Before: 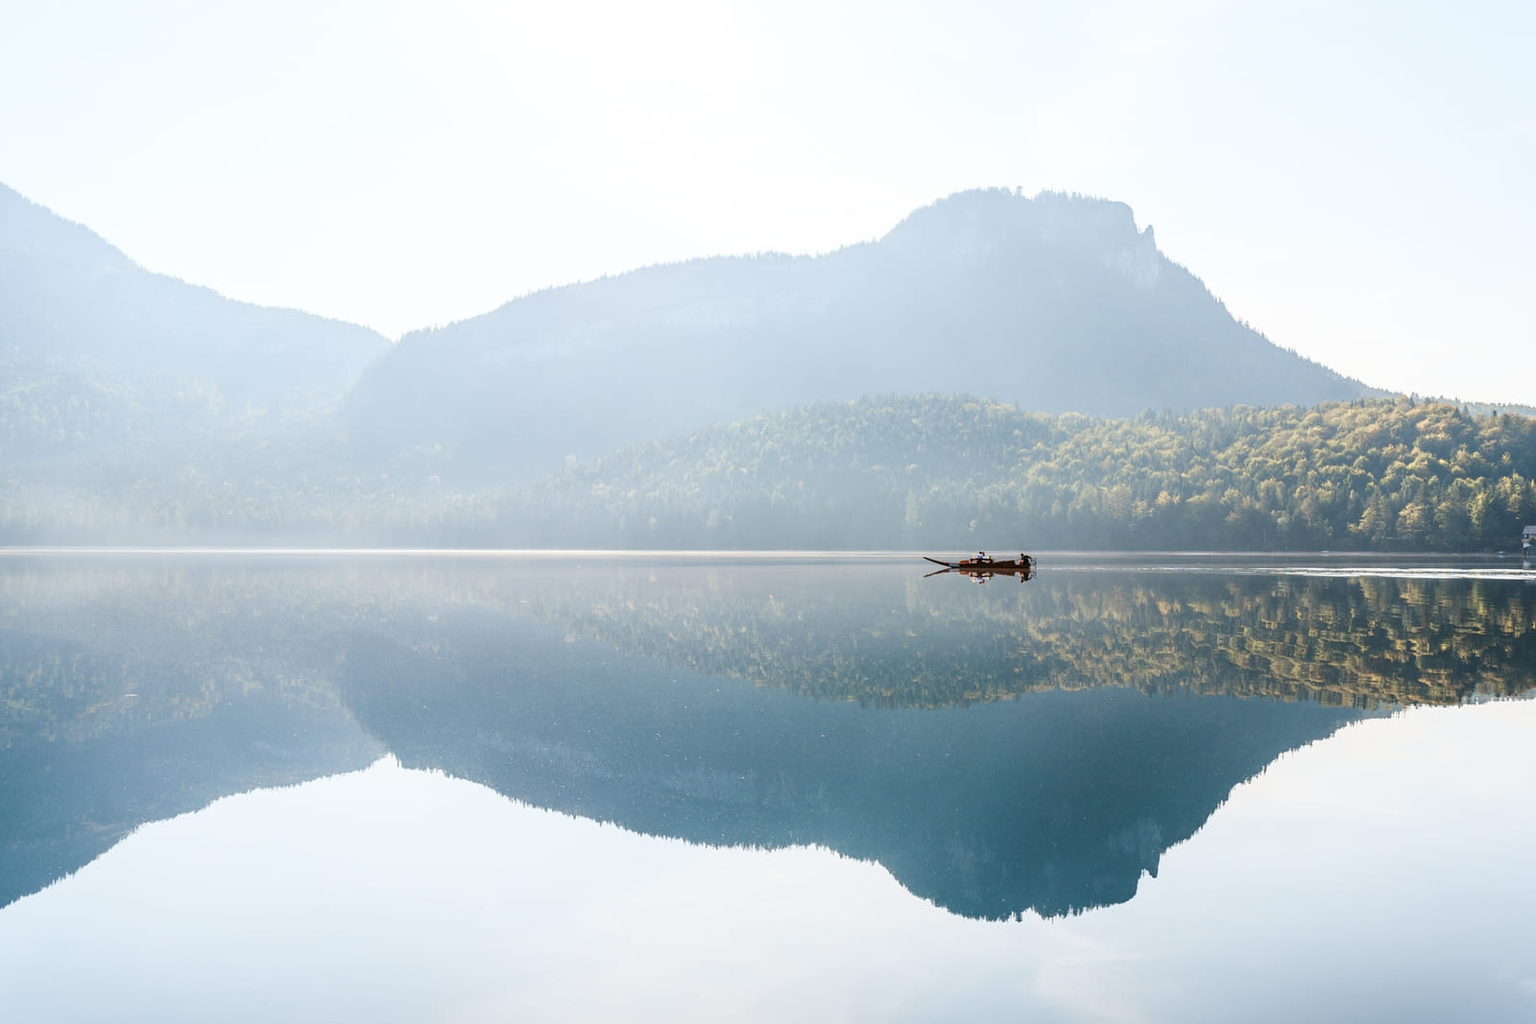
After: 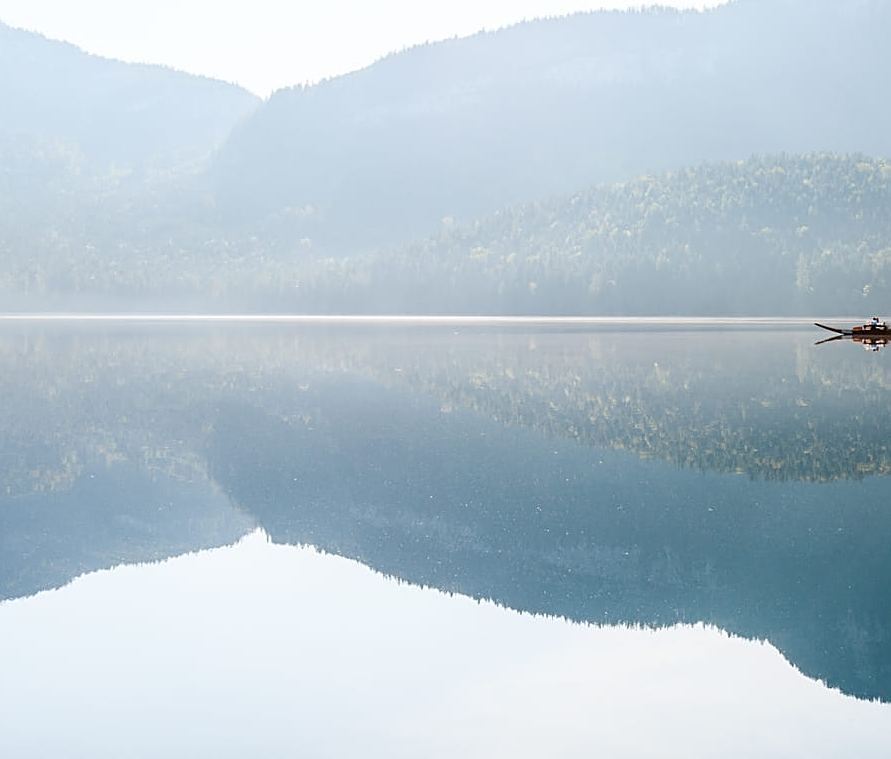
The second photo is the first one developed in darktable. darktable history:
sharpen: on, module defaults
crop: left 9.23%, top 24.154%, right 35.022%, bottom 4.688%
